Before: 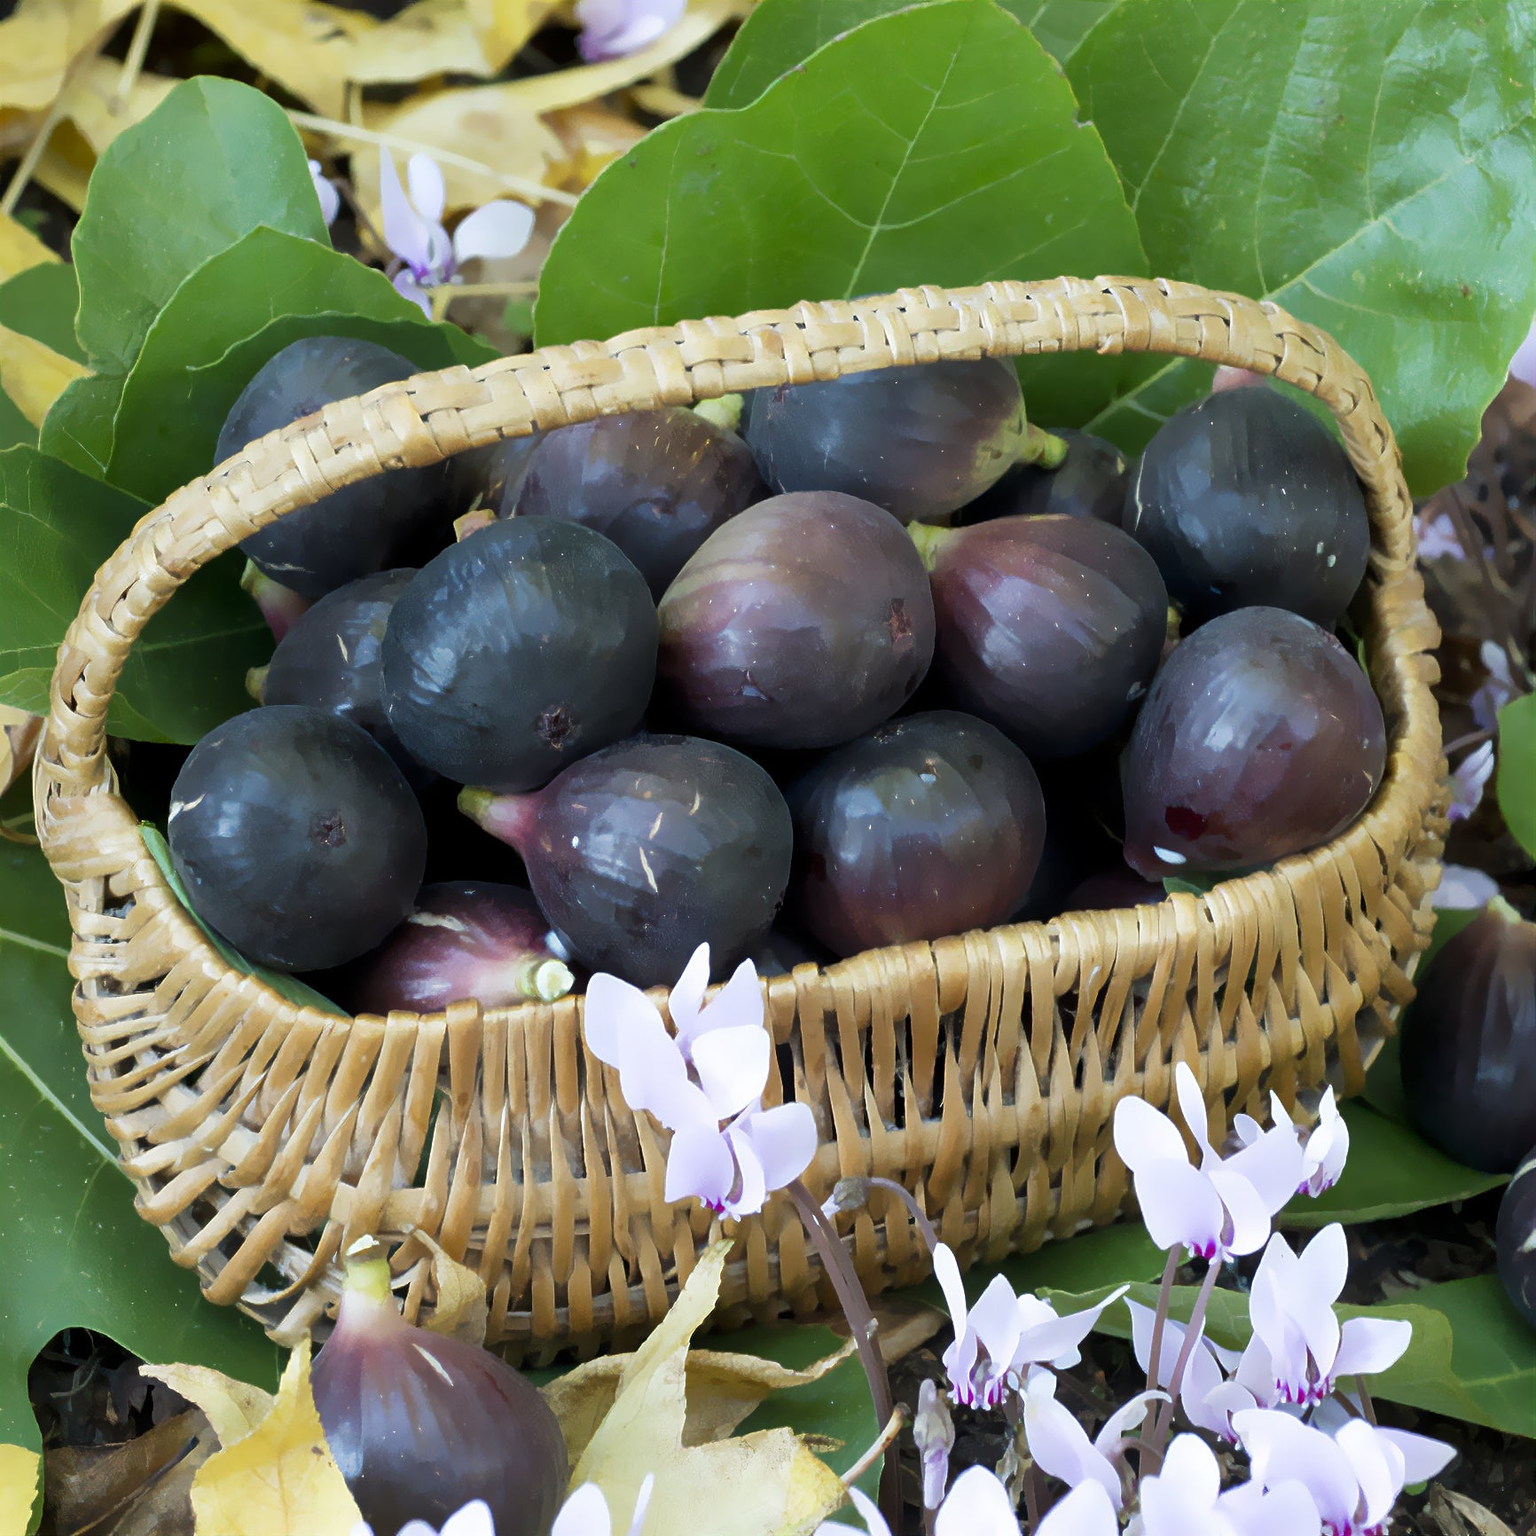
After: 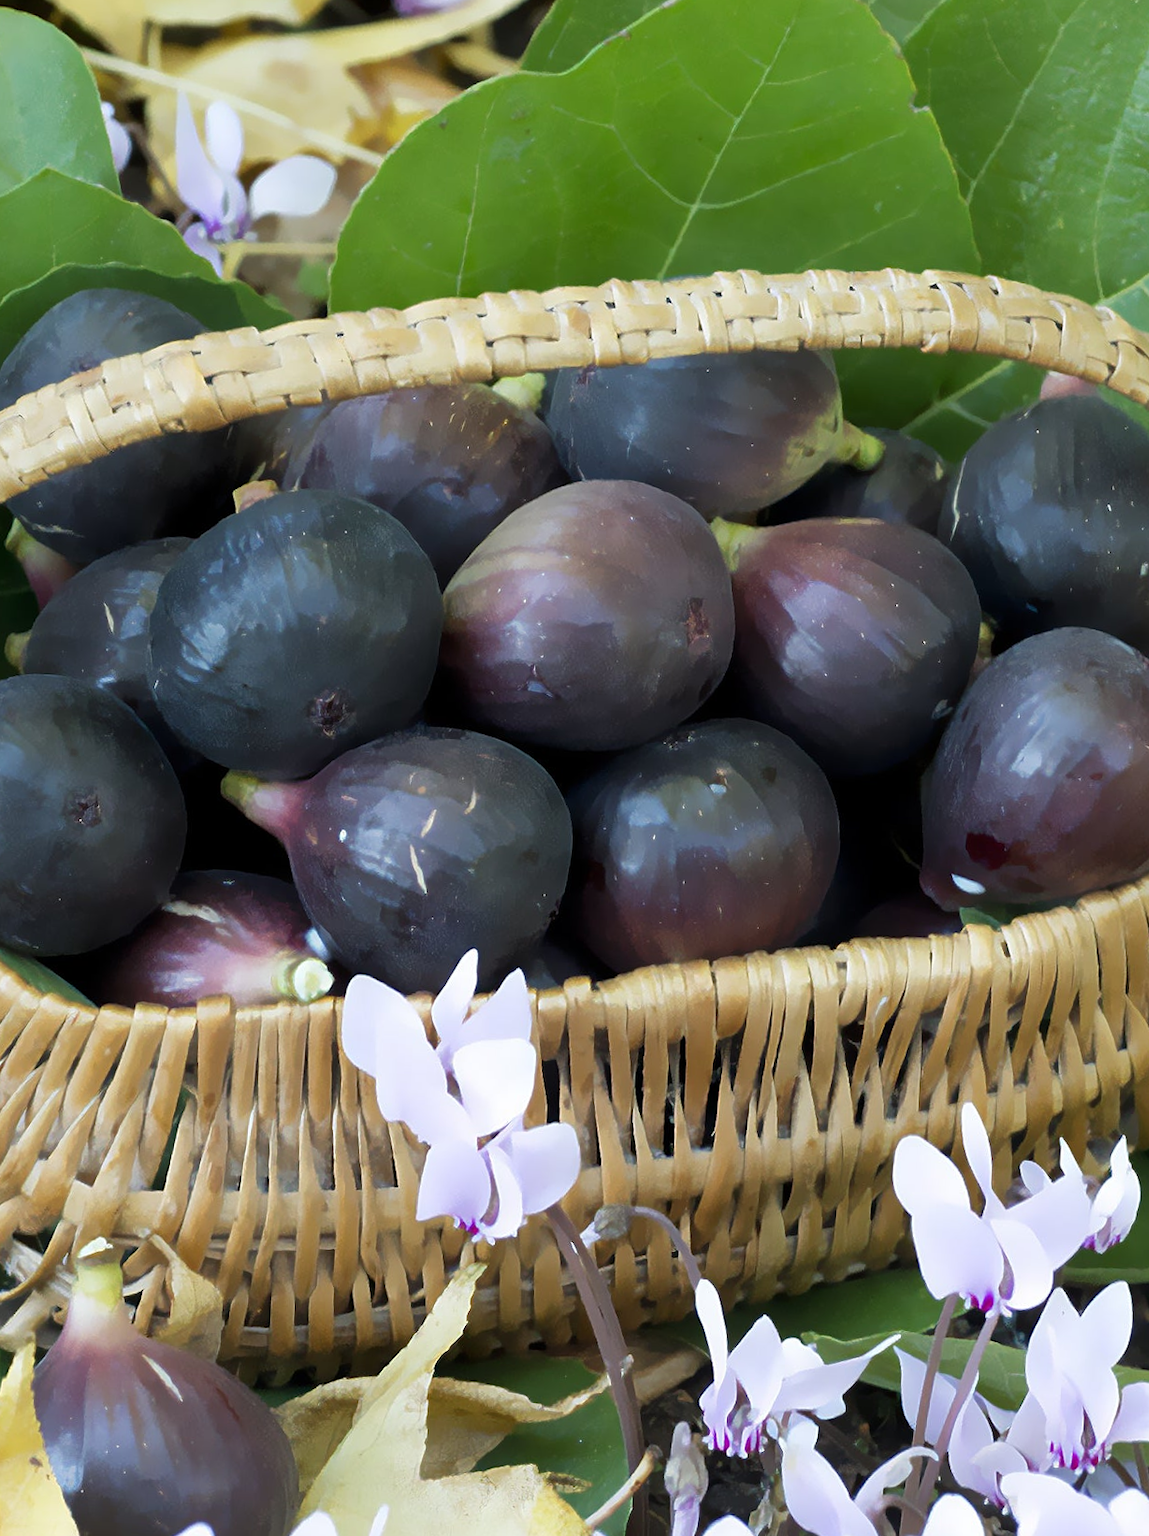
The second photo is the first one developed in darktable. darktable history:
crop and rotate: angle -3.17°, left 14.279%, top 0.044%, right 10.913%, bottom 0.045%
